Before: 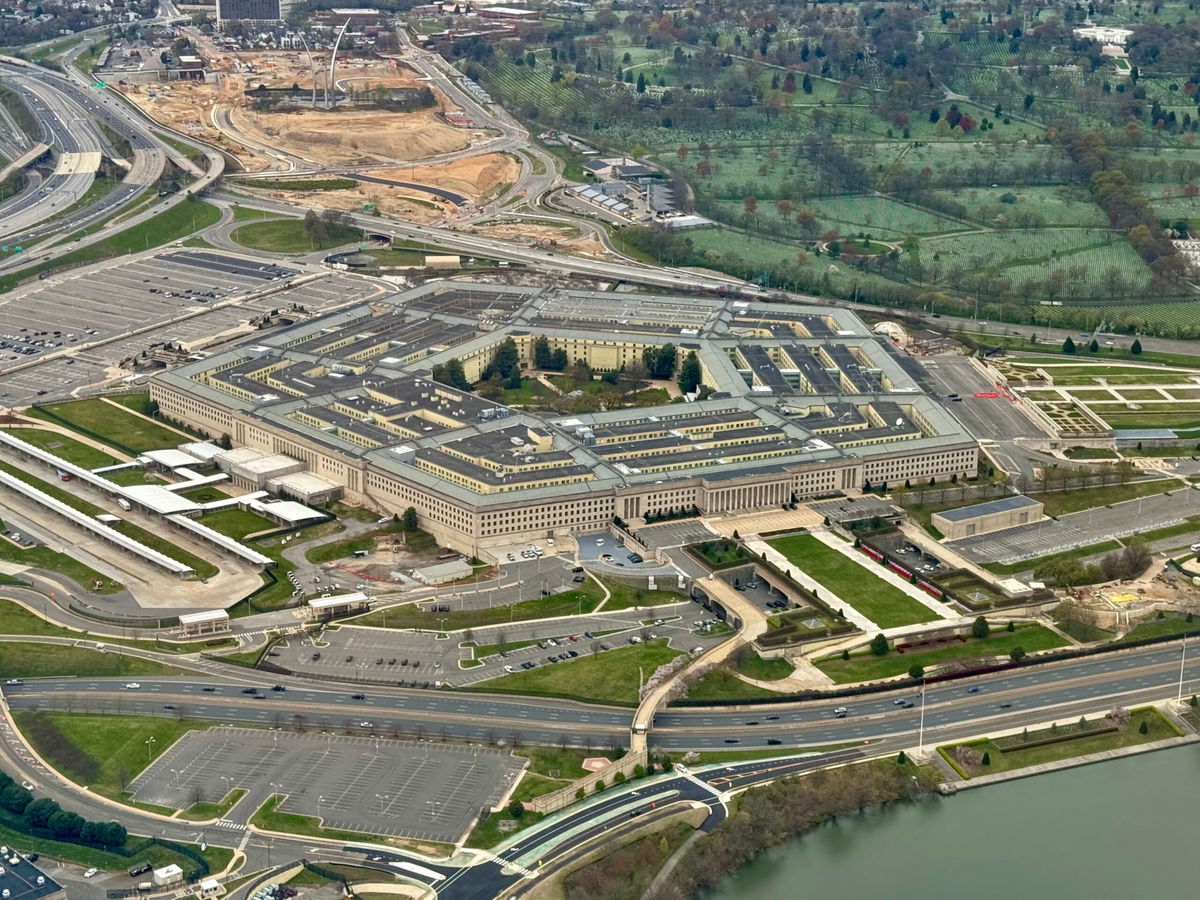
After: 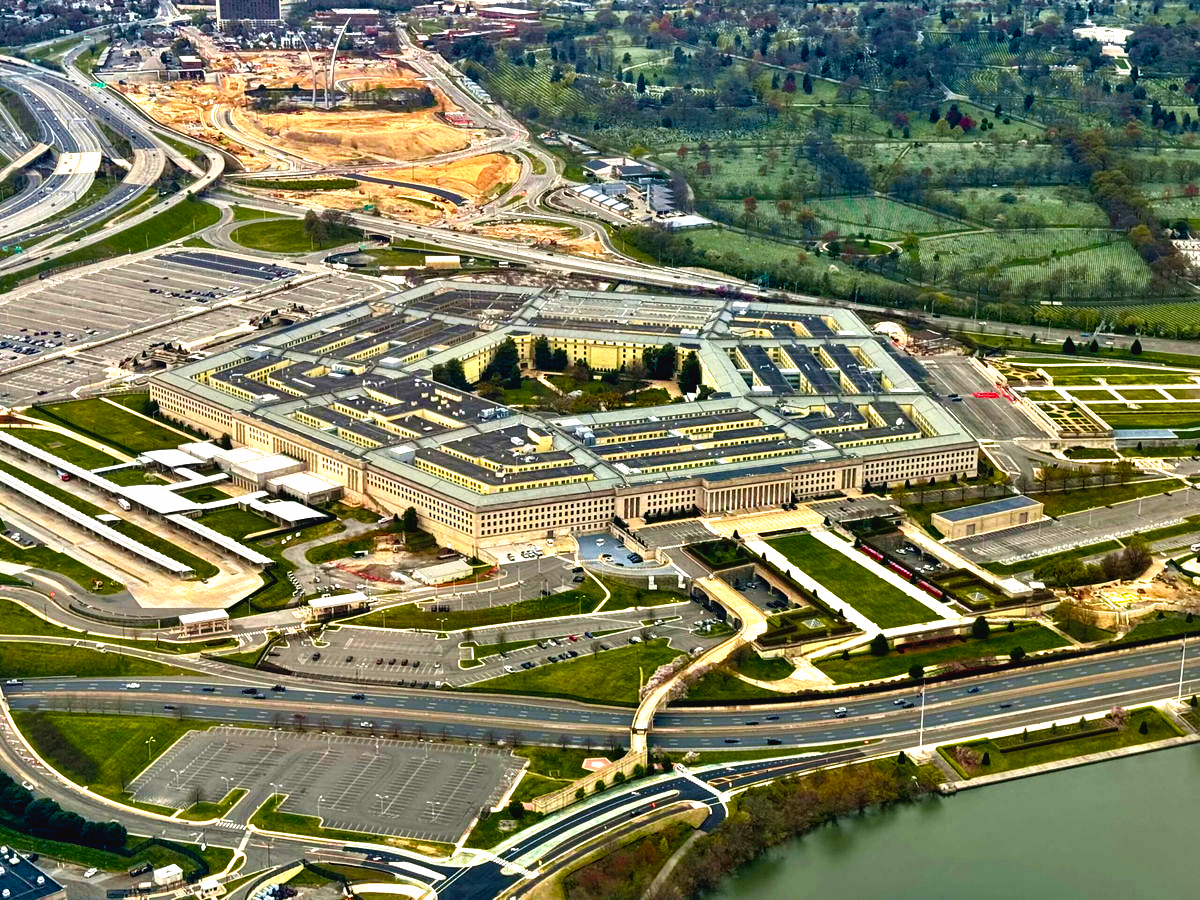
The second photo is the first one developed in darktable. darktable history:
color balance rgb: perceptual saturation grading › global saturation 25%, global vibrance 20%
tone curve: curves: ch0 [(0, 0.024) (0.119, 0.146) (0.474, 0.464) (0.718, 0.721) (0.817, 0.839) (1, 0.998)]; ch1 [(0, 0) (0.377, 0.416) (0.439, 0.451) (0.477, 0.477) (0.501, 0.503) (0.538, 0.544) (0.58, 0.602) (0.664, 0.676) (0.783, 0.804) (1, 1)]; ch2 [(0, 0) (0.38, 0.405) (0.463, 0.456) (0.498, 0.497) (0.524, 0.535) (0.578, 0.576) (0.648, 0.665) (1, 1)], color space Lab, independent channels, preserve colors none
filmic rgb: black relative exposure -8.2 EV, white relative exposure 2.2 EV, threshold 3 EV, hardness 7.11, latitude 85.74%, contrast 1.696, highlights saturation mix -4%, shadows ↔ highlights balance -2.69%, preserve chrominance no, color science v5 (2021), contrast in shadows safe, contrast in highlights safe, enable highlight reconstruction true
